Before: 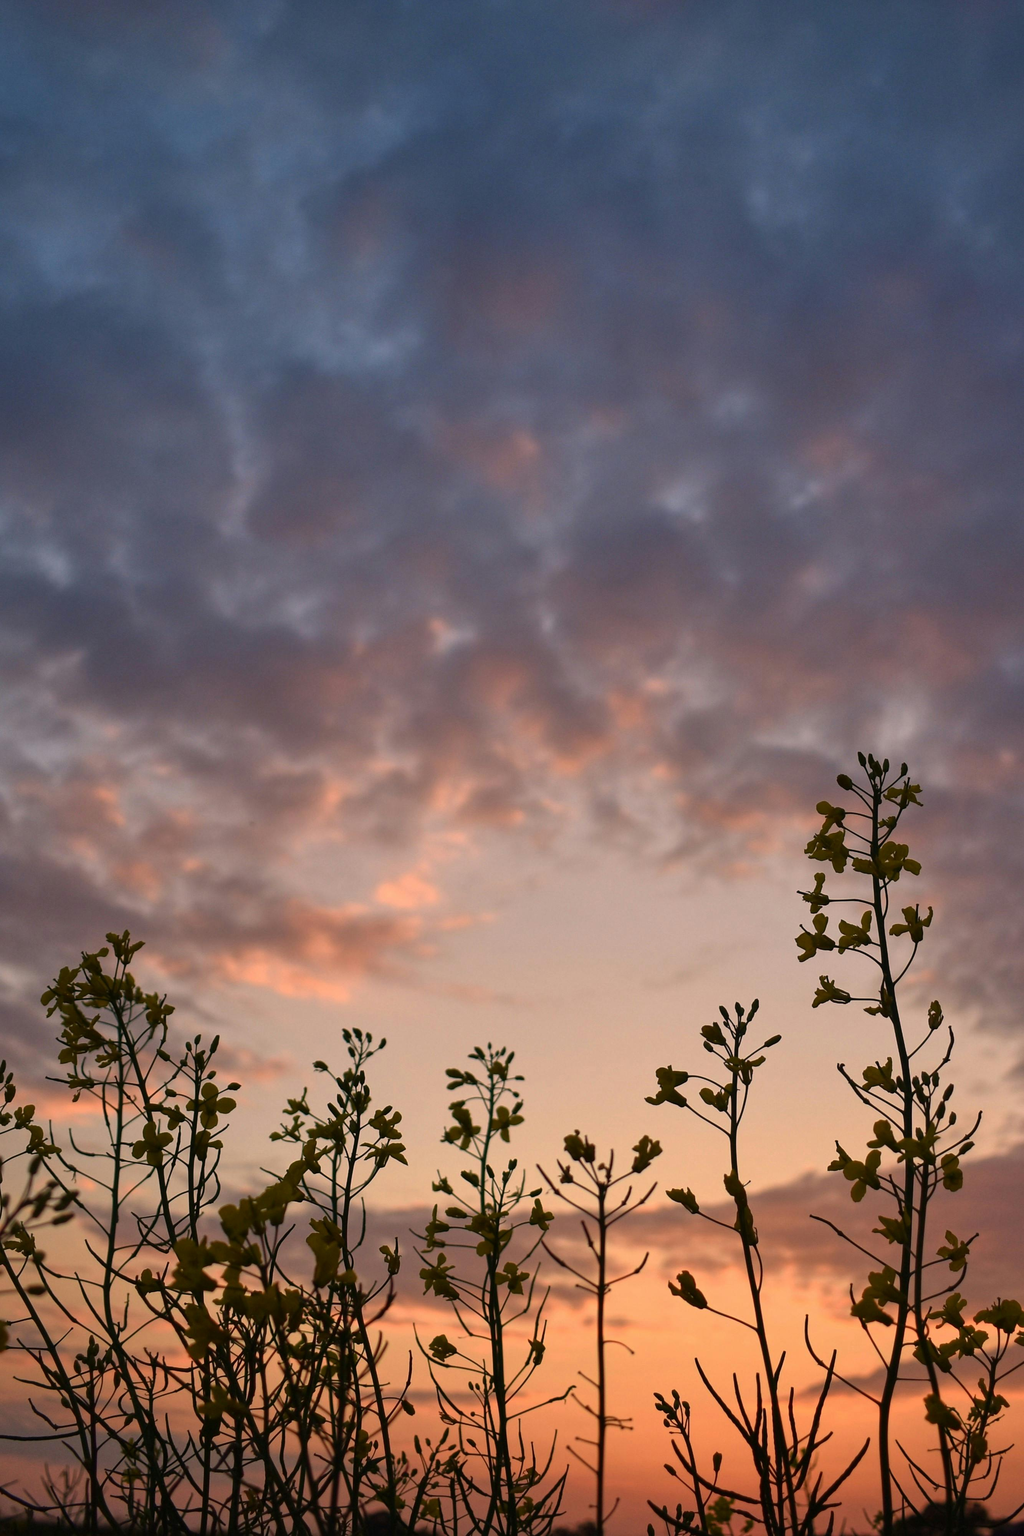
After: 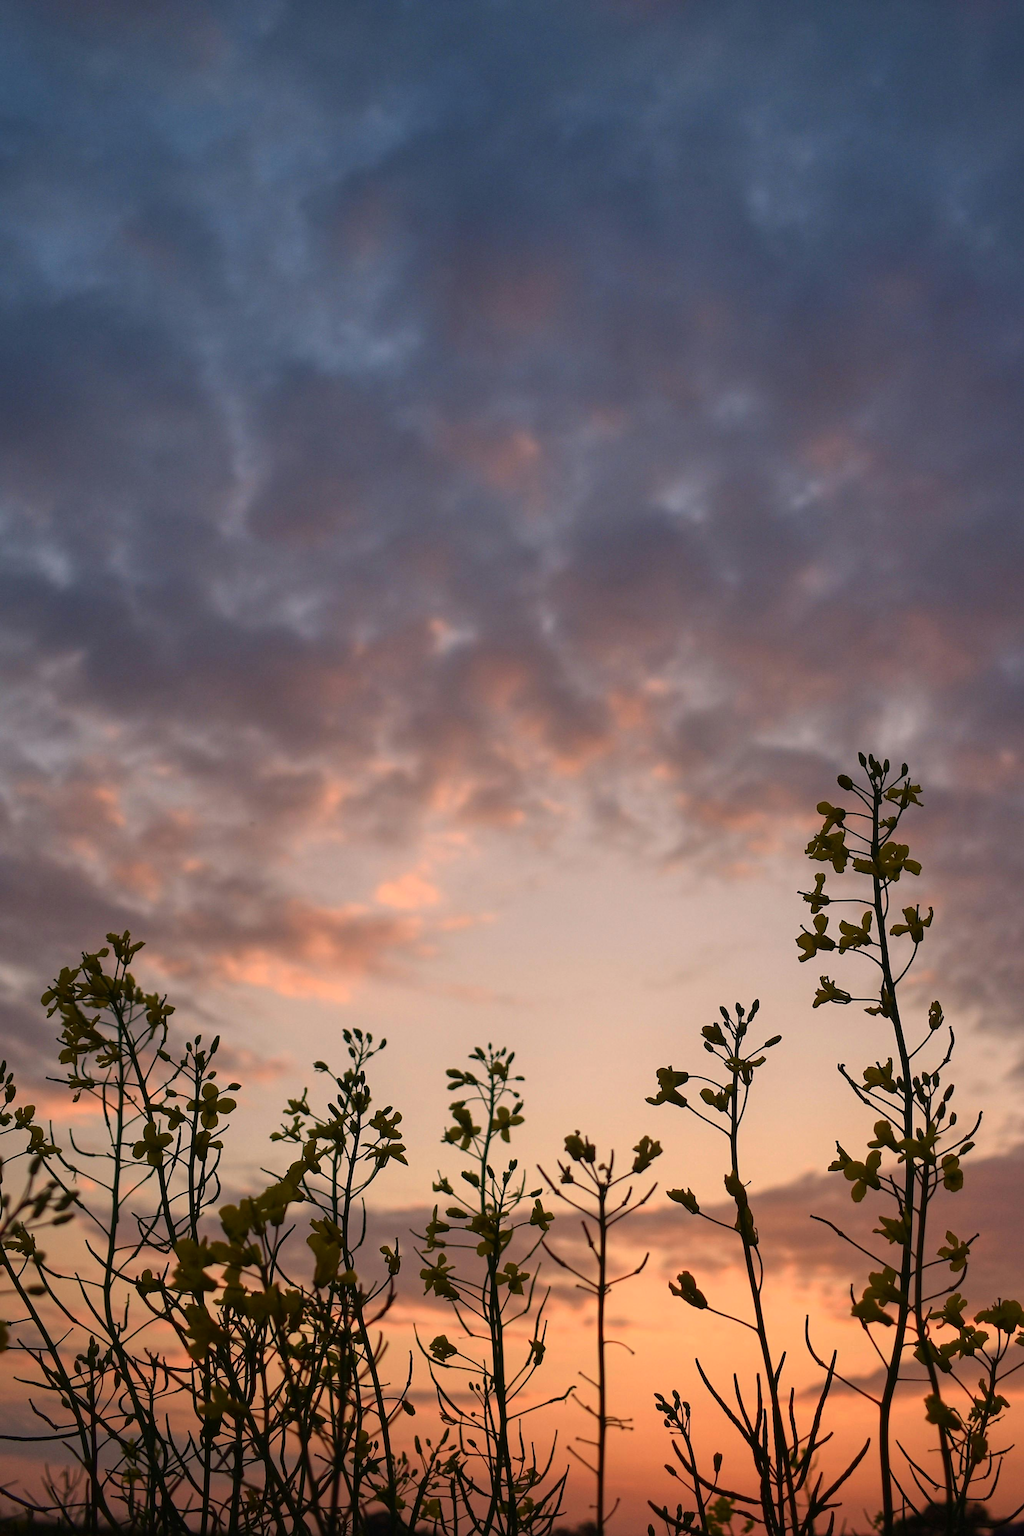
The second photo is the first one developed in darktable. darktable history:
sharpen: amount 0.211
shadows and highlights: shadows -23.1, highlights 47.64, soften with gaussian
